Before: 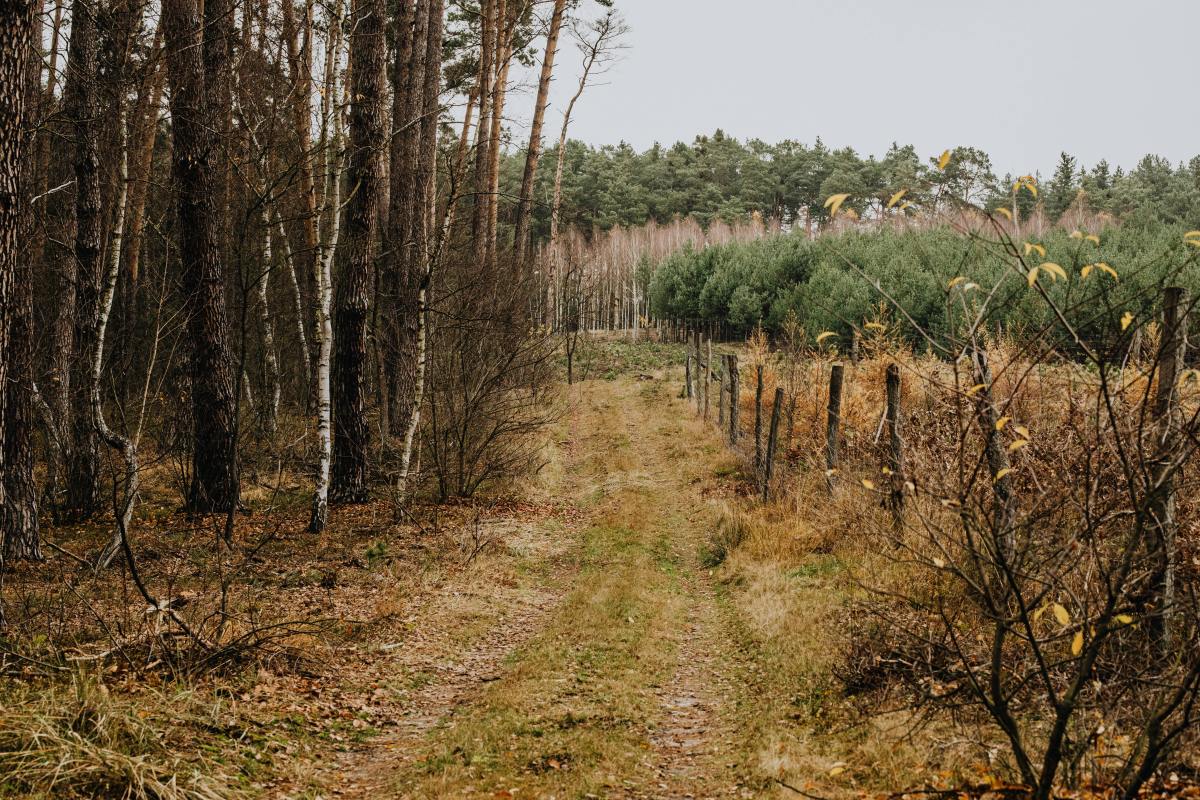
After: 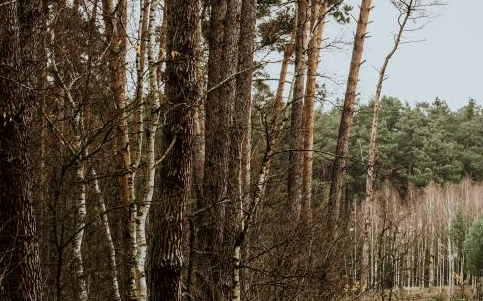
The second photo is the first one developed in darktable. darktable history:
local contrast: highlights 101%, shadows 102%, detail 119%, midtone range 0.2
crop: left 15.484%, top 5.462%, right 44.219%, bottom 56.868%
color correction: highlights a* -2.85, highlights b* -2.48, shadows a* 2.23, shadows b* 2.92
color balance rgb: perceptual saturation grading › global saturation 0.813%
